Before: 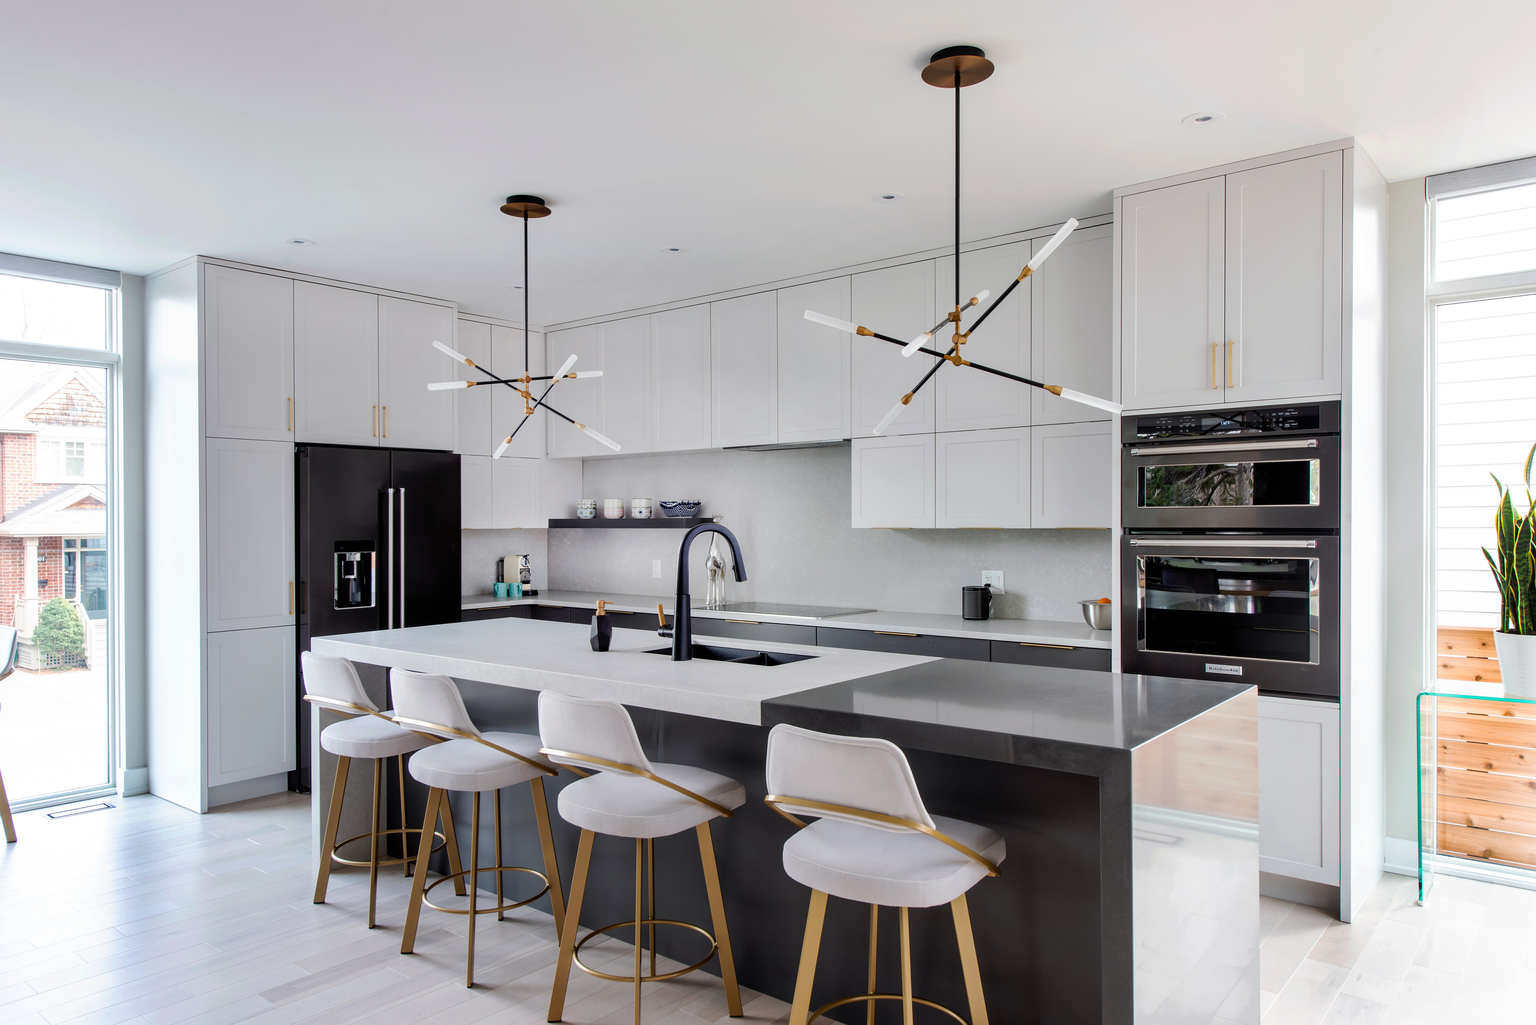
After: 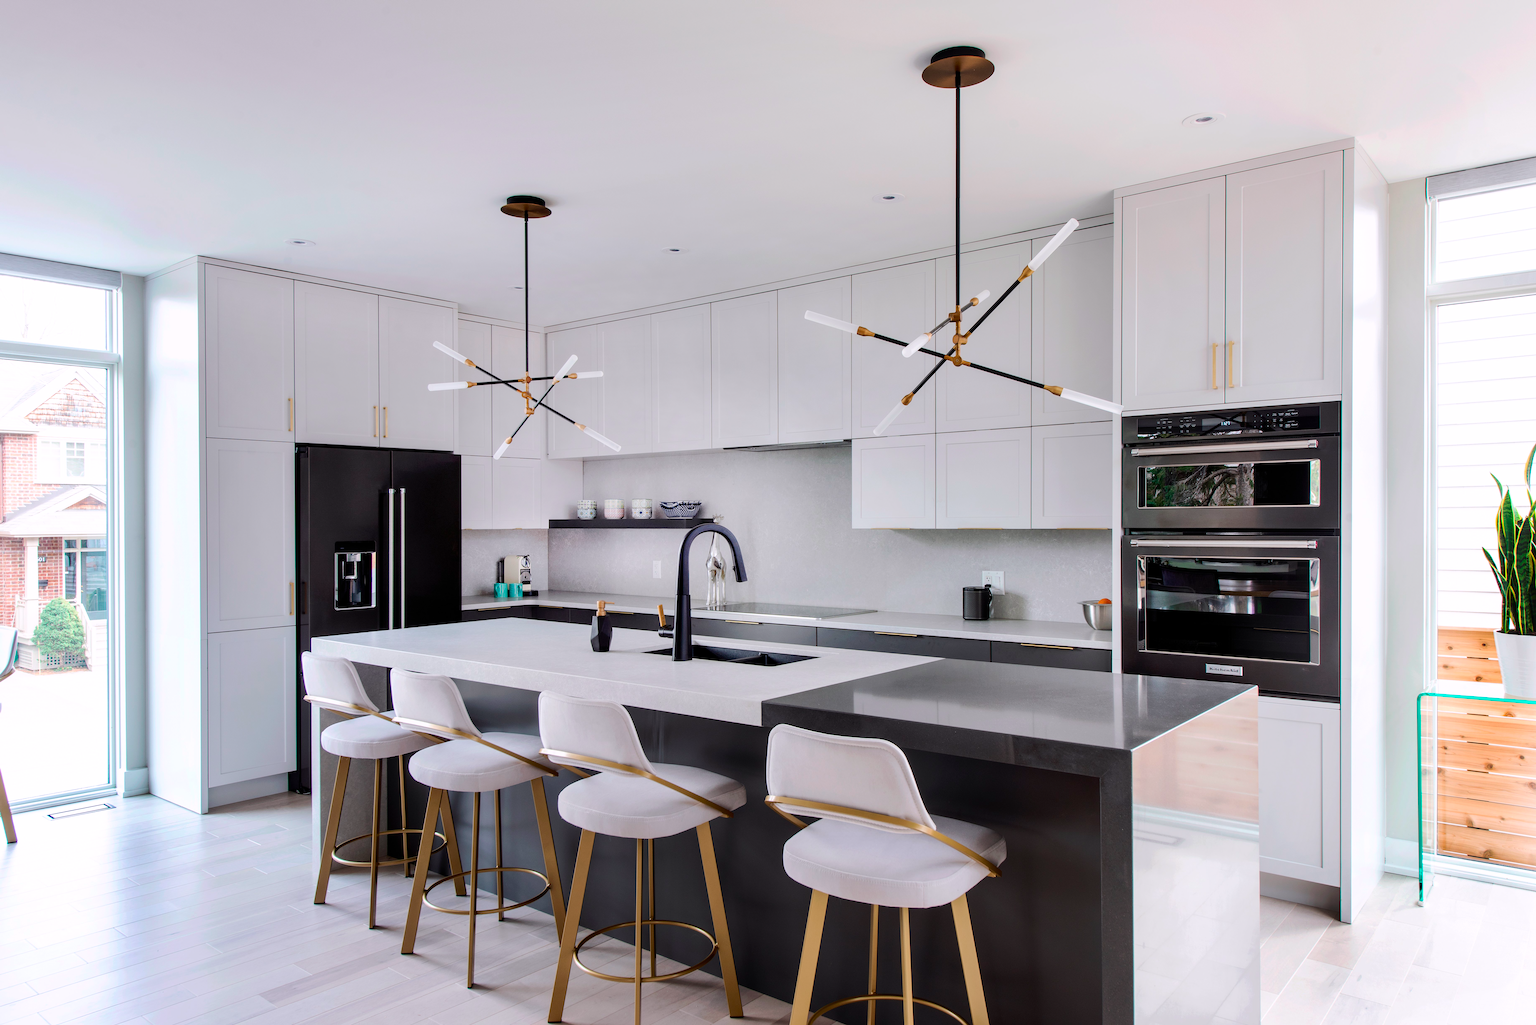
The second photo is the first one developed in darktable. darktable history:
tone curve: curves: ch0 [(0, 0) (0.183, 0.152) (0.571, 0.594) (1, 1)]; ch1 [(0, 0) (0.394, 0.307) (0.5, 0.5) (0.586, 0.597) (0.625, 0.647) (1, 1)]; ch2 [(0, 0) (0.5, 0.5) (0.604, 0.616) (1, 1)], color space Lab, independent channels, preserve colors none
white balance: red 1.009, blue 1.027
